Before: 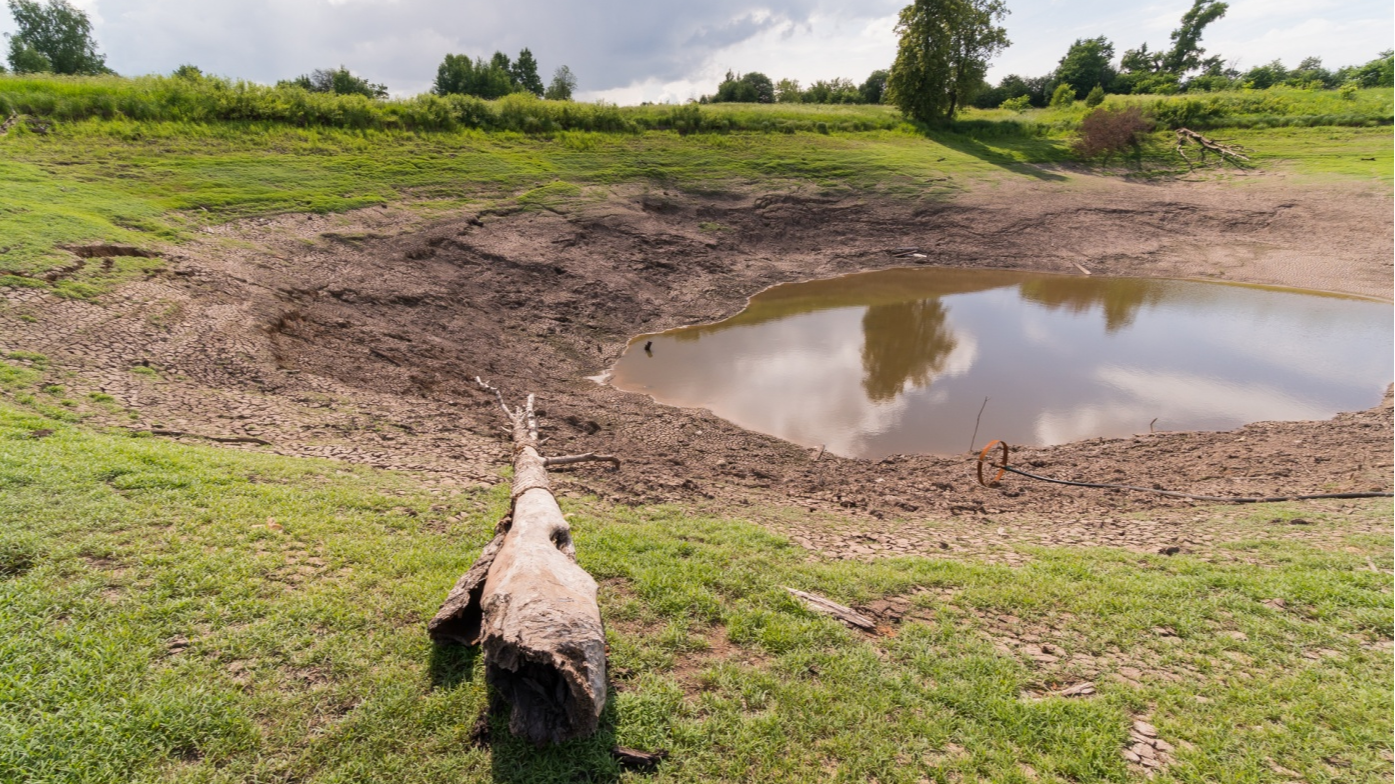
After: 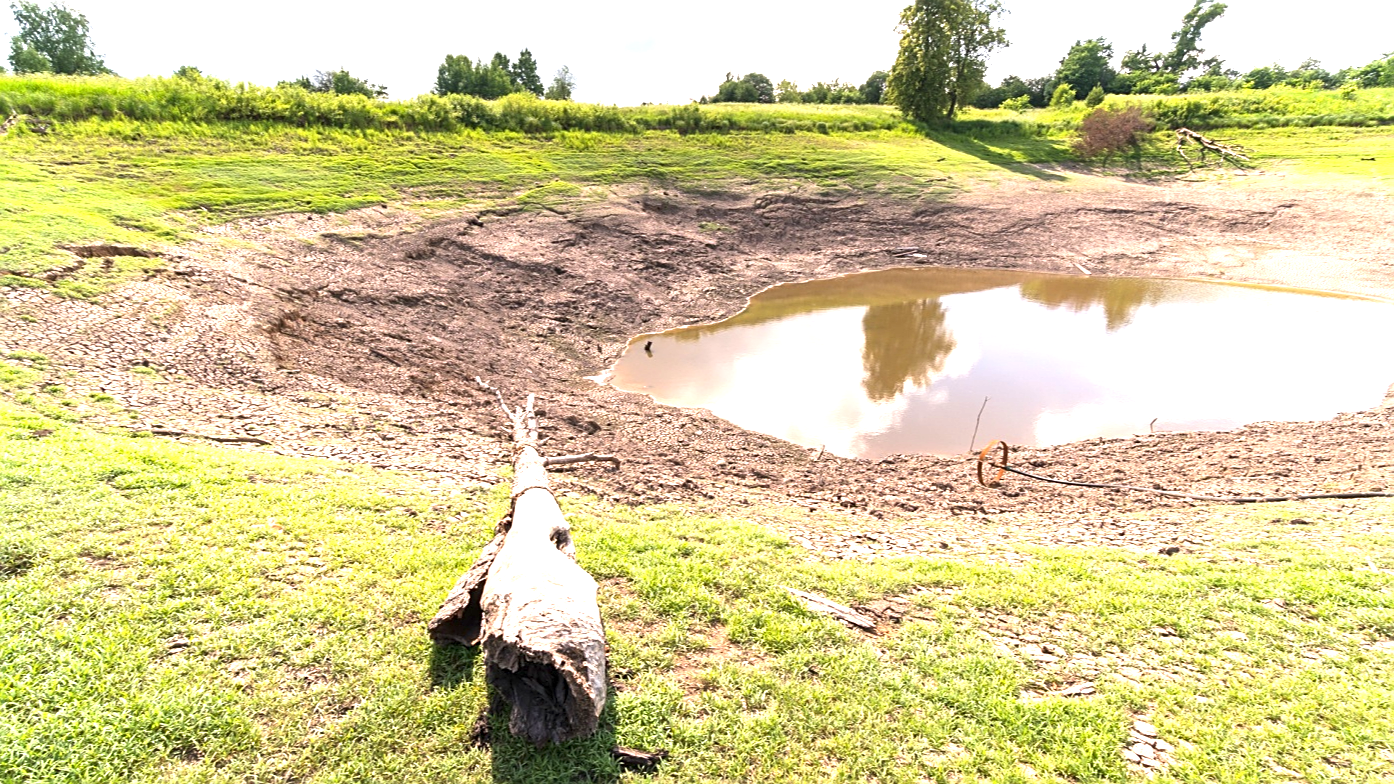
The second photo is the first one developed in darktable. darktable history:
sharpen: on, module defaults
exposure: black level correction 0, exposure 1.45 EV, compensate exposure bias true, compensate highlight preservation false
